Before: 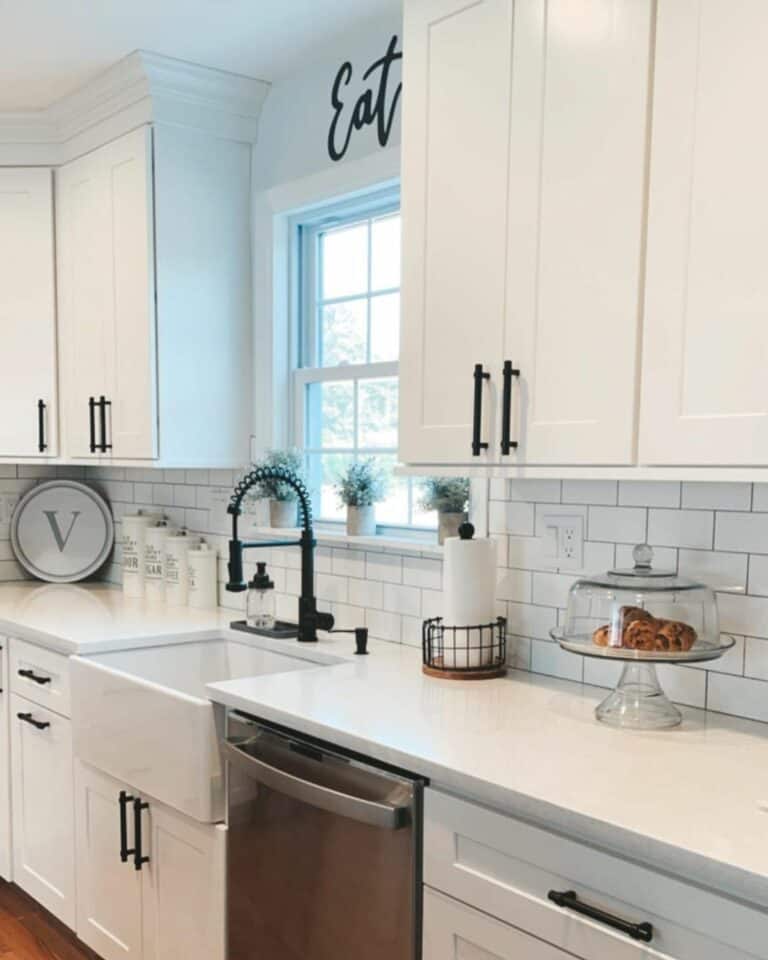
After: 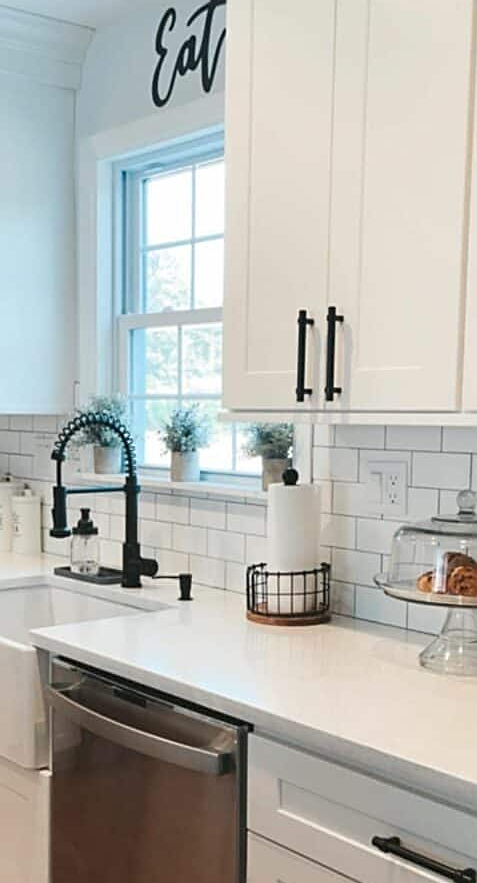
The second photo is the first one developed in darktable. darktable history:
sharpen: on, module defaults
crop and rotate: left 22.971%, top 5.627%, right 14.875%, bottom 2.327%
